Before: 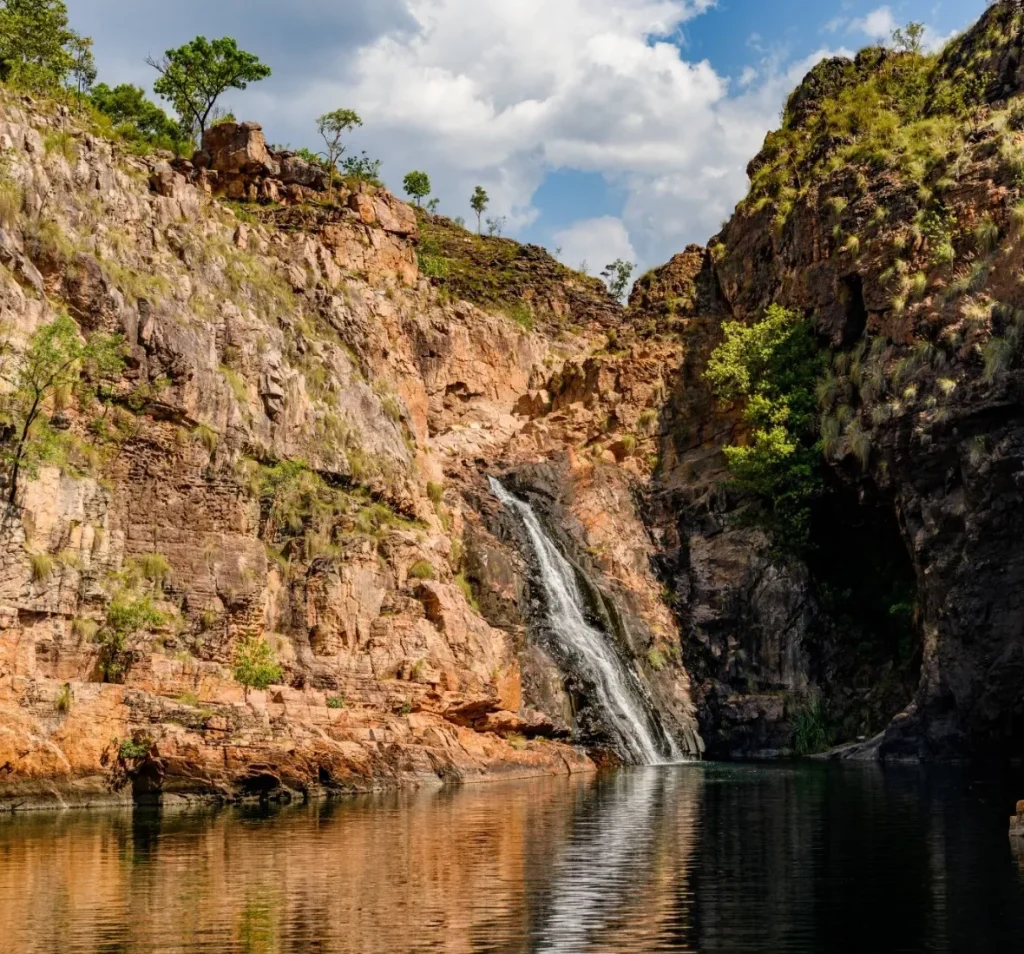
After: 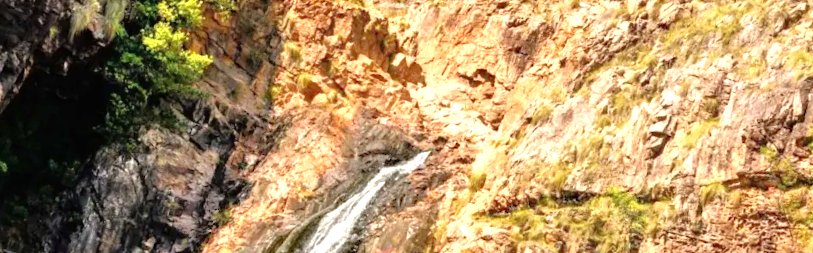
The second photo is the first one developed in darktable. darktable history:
exposure: black level correction 0, exposure 1.125 EV, compensate exposure bias true, compensate highlight preservation false
tone equalizer: -7 EV 0.15 EV, -6 EV 0.6 EV, -5 EV 1.15 EV, -4 EV 1.33 EV, -3 EV 1.15 EV, -2 EV 0.6 EV, -1 EV 0.15 EV, mask exposure compensation -0.5 EV
crop and rotate: angle 16.12°, top 30.835%, bottom 35.653%
